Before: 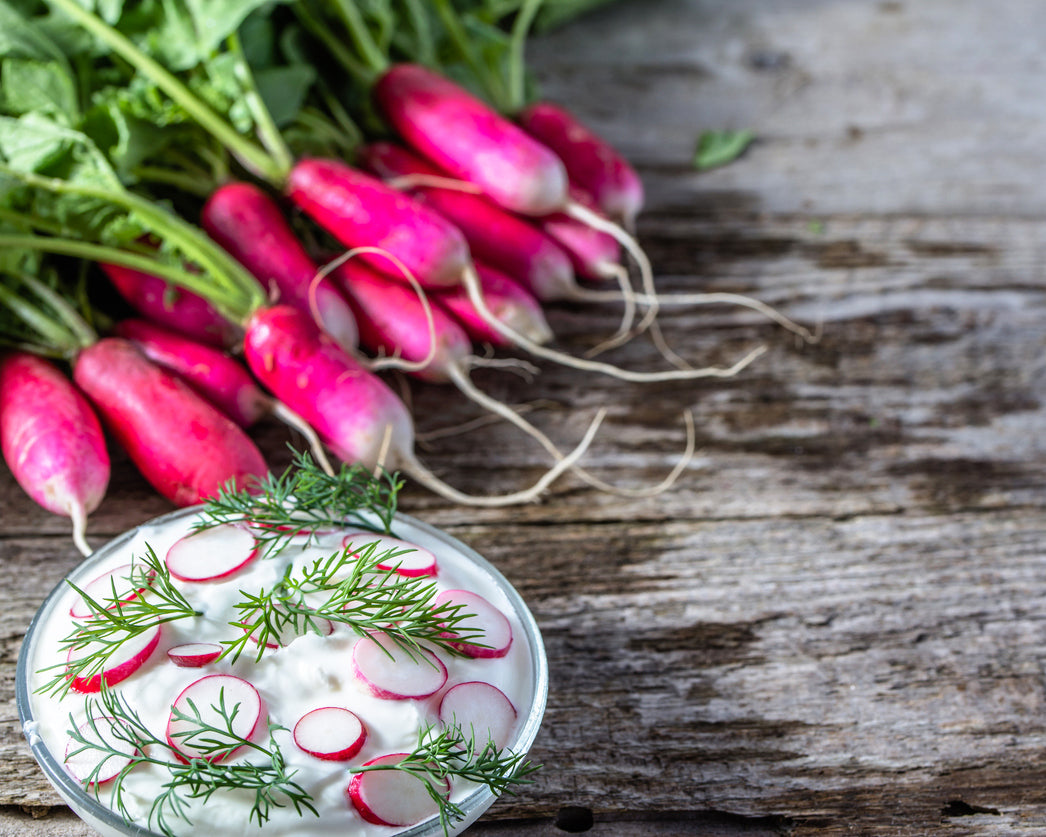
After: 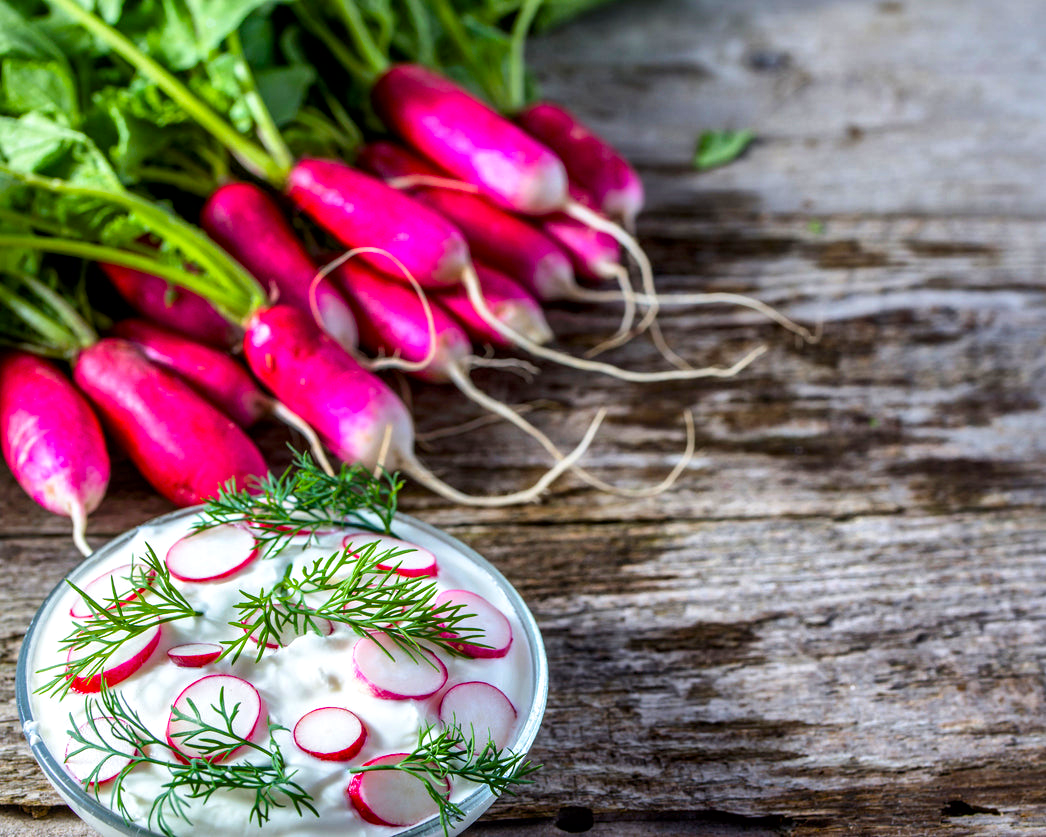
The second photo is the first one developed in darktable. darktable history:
color balance rgb: linear chroma grading › global chroma 15%, perceptual saturation grading › global saturation 30%
local contrast: mode bilateral grid, contrast 20, coarseness 50, detail 148%, midtone range 0.2
